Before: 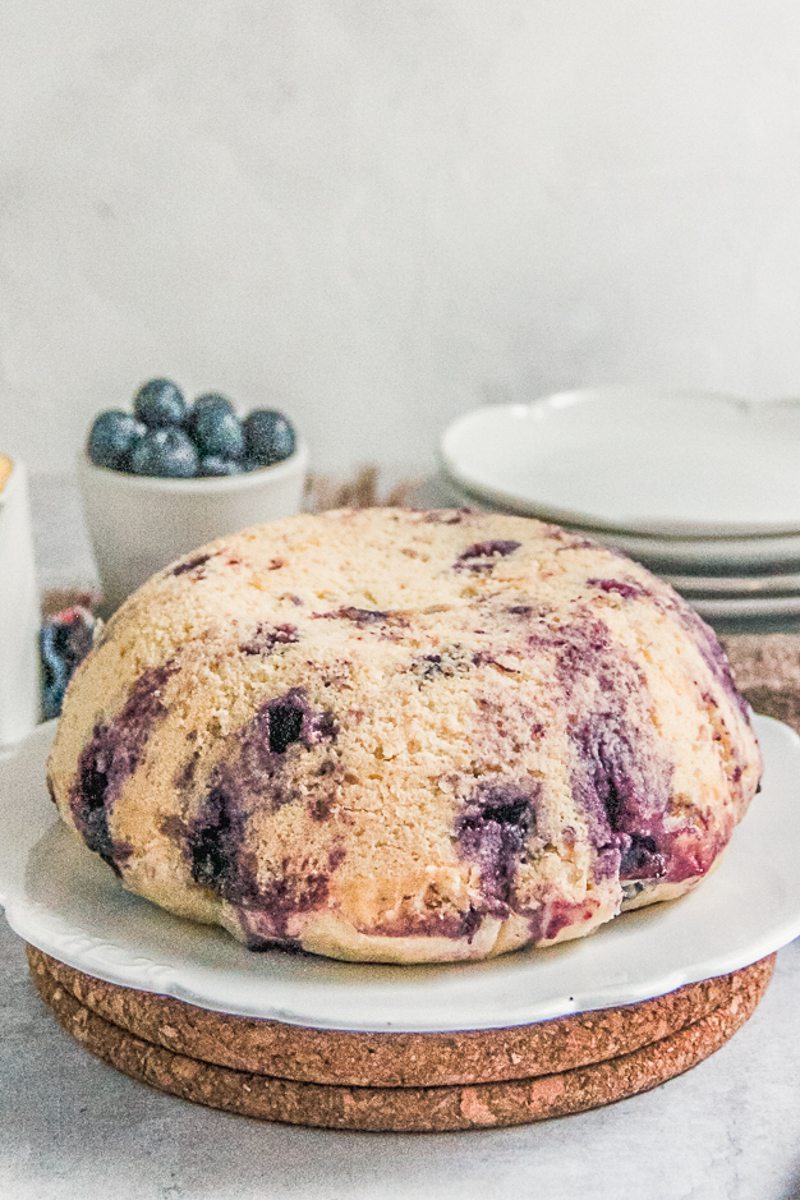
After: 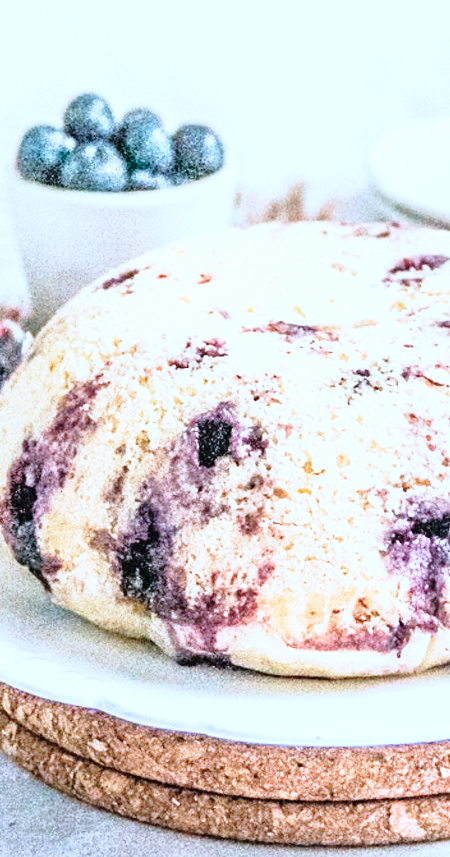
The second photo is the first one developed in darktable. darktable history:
color correction: highlights a* -2.24, highlights b* -18.1
crop: left 8.966%, top 23.852%, right 34.699%, bottom 4.703%
base curve: curves: ch0 [(0, 0) (0.028, 0.03) (0.121, 0.232) (0.46, 0.748) (0.859, 0.968) (1, 1)], preserve colors none
exposure: black level correction 0.001, exposure 0.5 EV, compensate exposure bias true, compensate highlight preservation false
